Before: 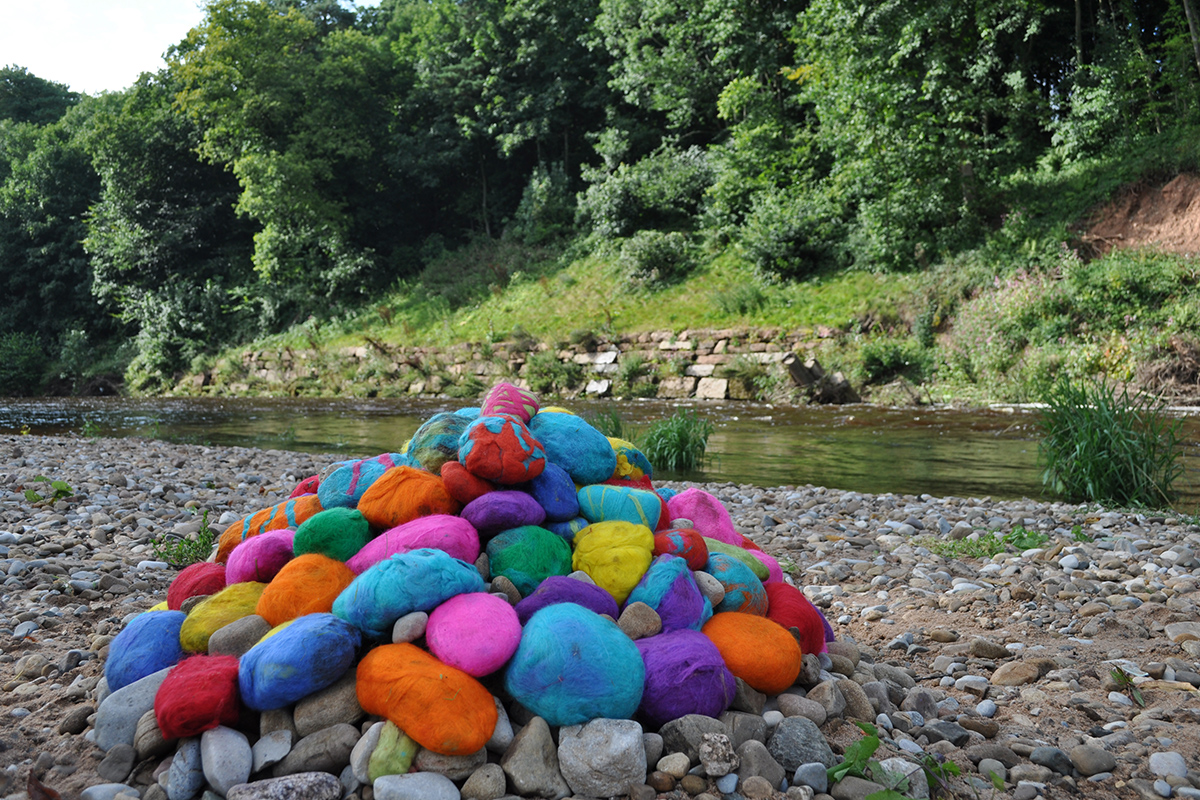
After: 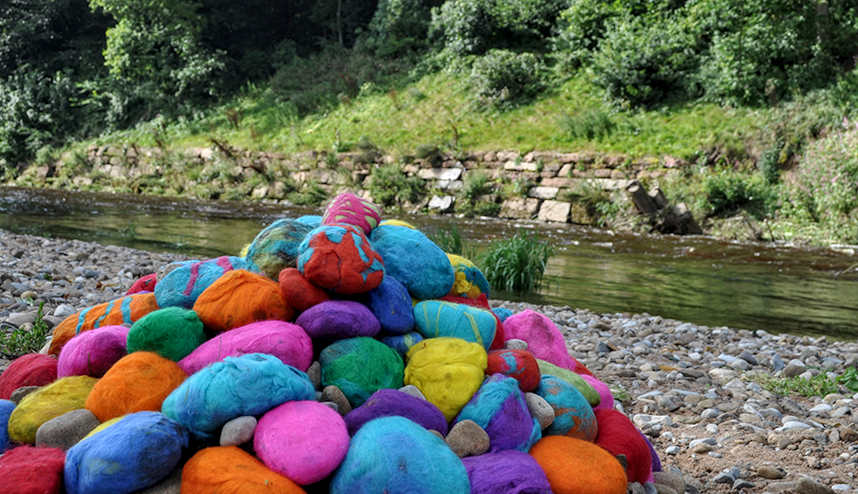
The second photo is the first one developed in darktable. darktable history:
local contrast: detail 130%
crop and rotate: angle -3.54°, left 9.872%, top 20.645%, right 12.09%, bottom 11.888%
